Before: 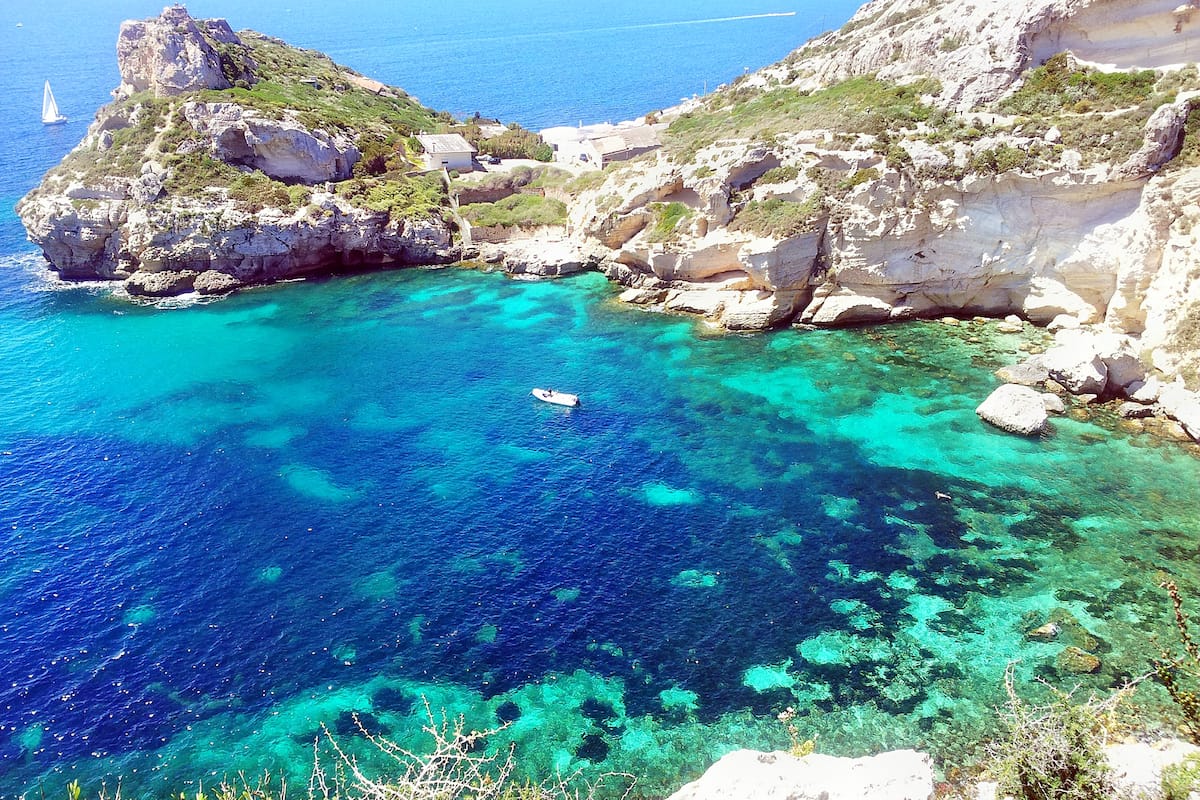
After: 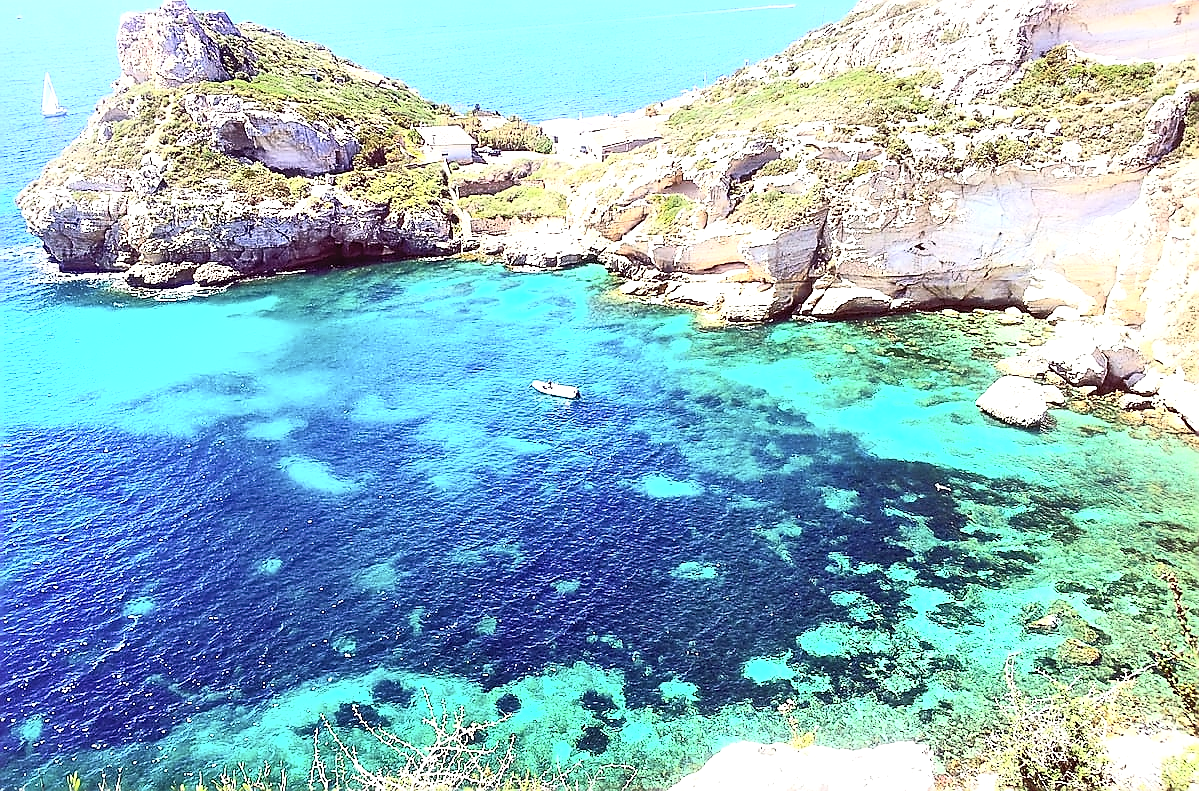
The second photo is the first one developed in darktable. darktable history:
sharpen: radius 1.4, amount 1.25, threshold 0.7
local contrast: mode bilateral grid, contrast 25, coarseness 60, detail 151%, midtone range 0.2
crop: top 1.049%, right 0.001%
contrast brightness saturation: contrast 0.39, brightness 0.53
tone equalizer: -8 EV -0.001 EV, -7 EV 0.001 EV, -6 EV -0.002 EV, -5 EV -0.003 EV, -4 EV -0.062 EV, -3 EV -0.222 EV, -2 EV -0.267 EV, -1 EV 0.105 EV, +0 EV 0.303 EV
